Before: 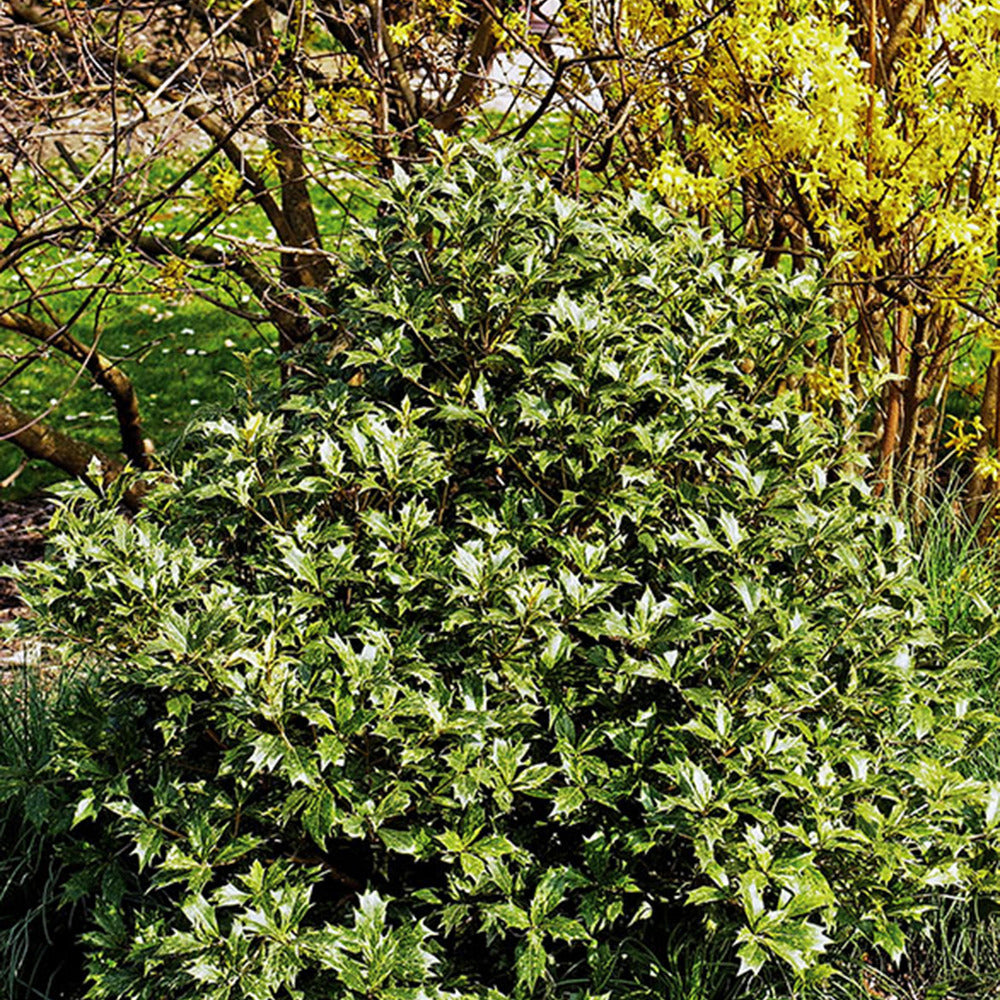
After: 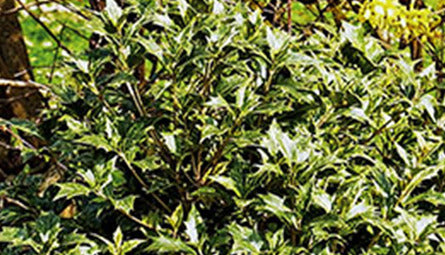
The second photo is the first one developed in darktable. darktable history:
crop: left 28.802%, top 16.827%, right 26.692%, bottom 57.6%
